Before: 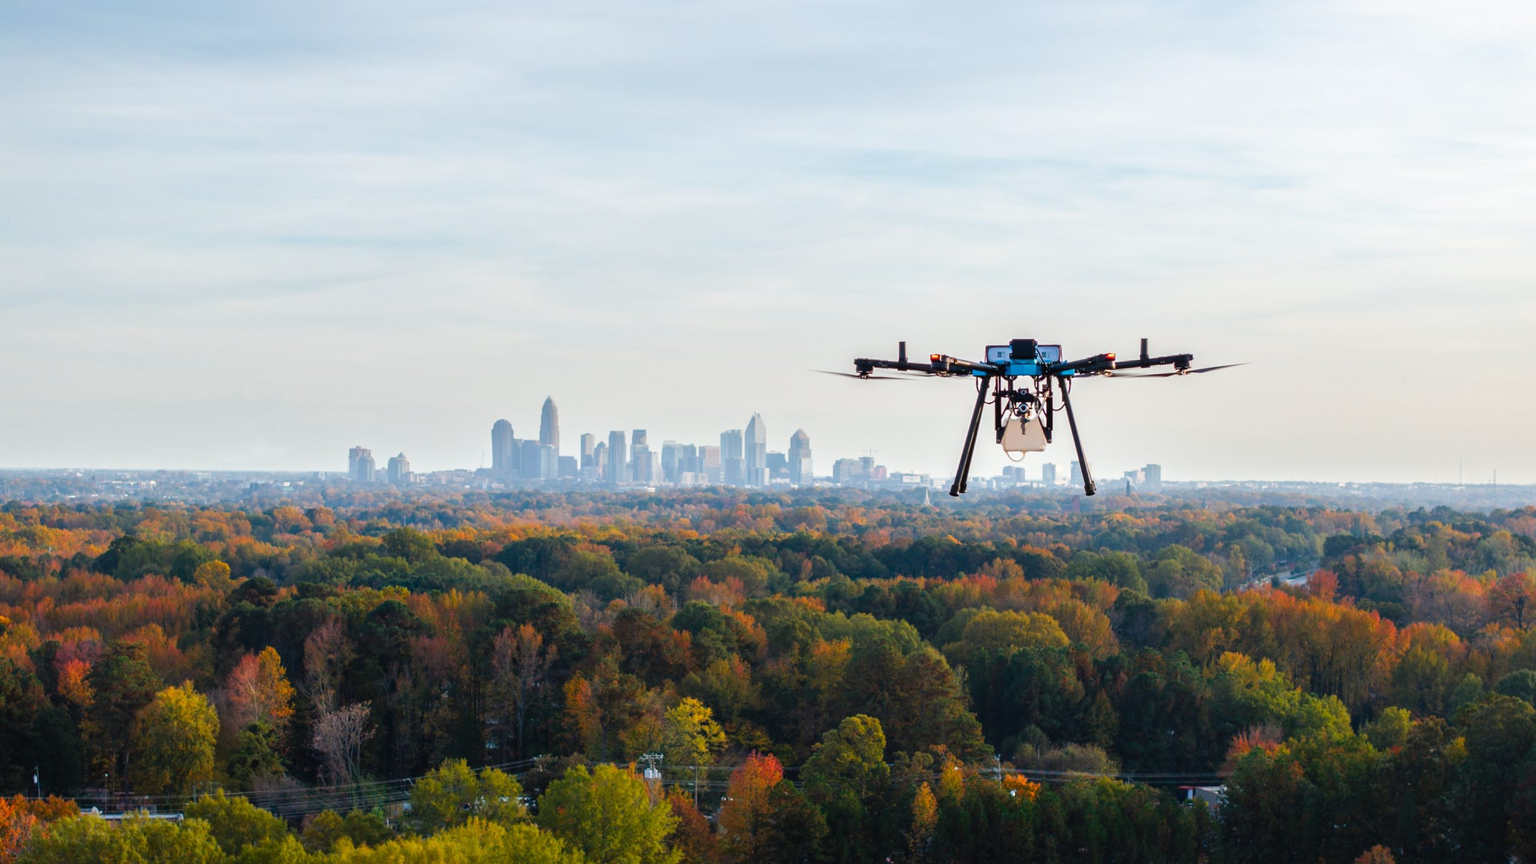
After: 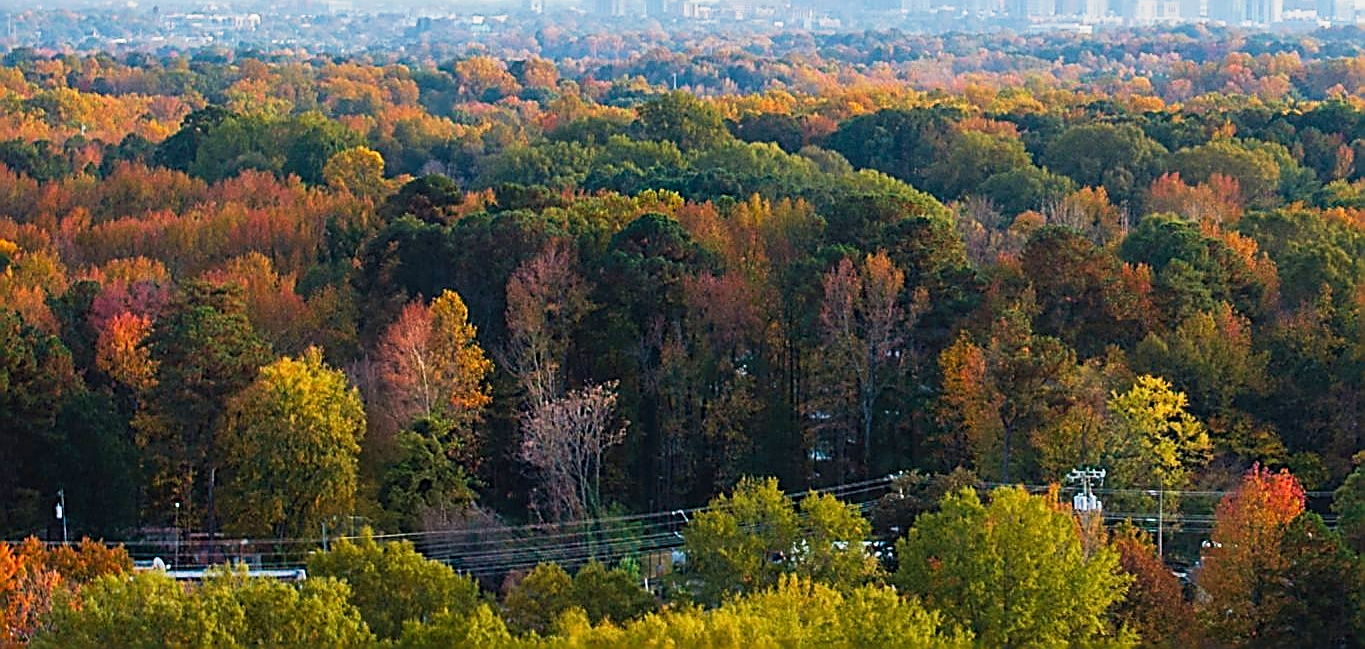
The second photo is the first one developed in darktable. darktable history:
base curve: curves: ch0 [(0, 0) (0.088, 0.125) (0.176, 0.251) (0.354, 0.501) (0.613, 0.749) (1, 0.877)], preserve colors none
sharpen: amount 1.855
crop and rotate: top 54.699%, right 46.668%, bottom 0.171%
velvia: on, module defaults
